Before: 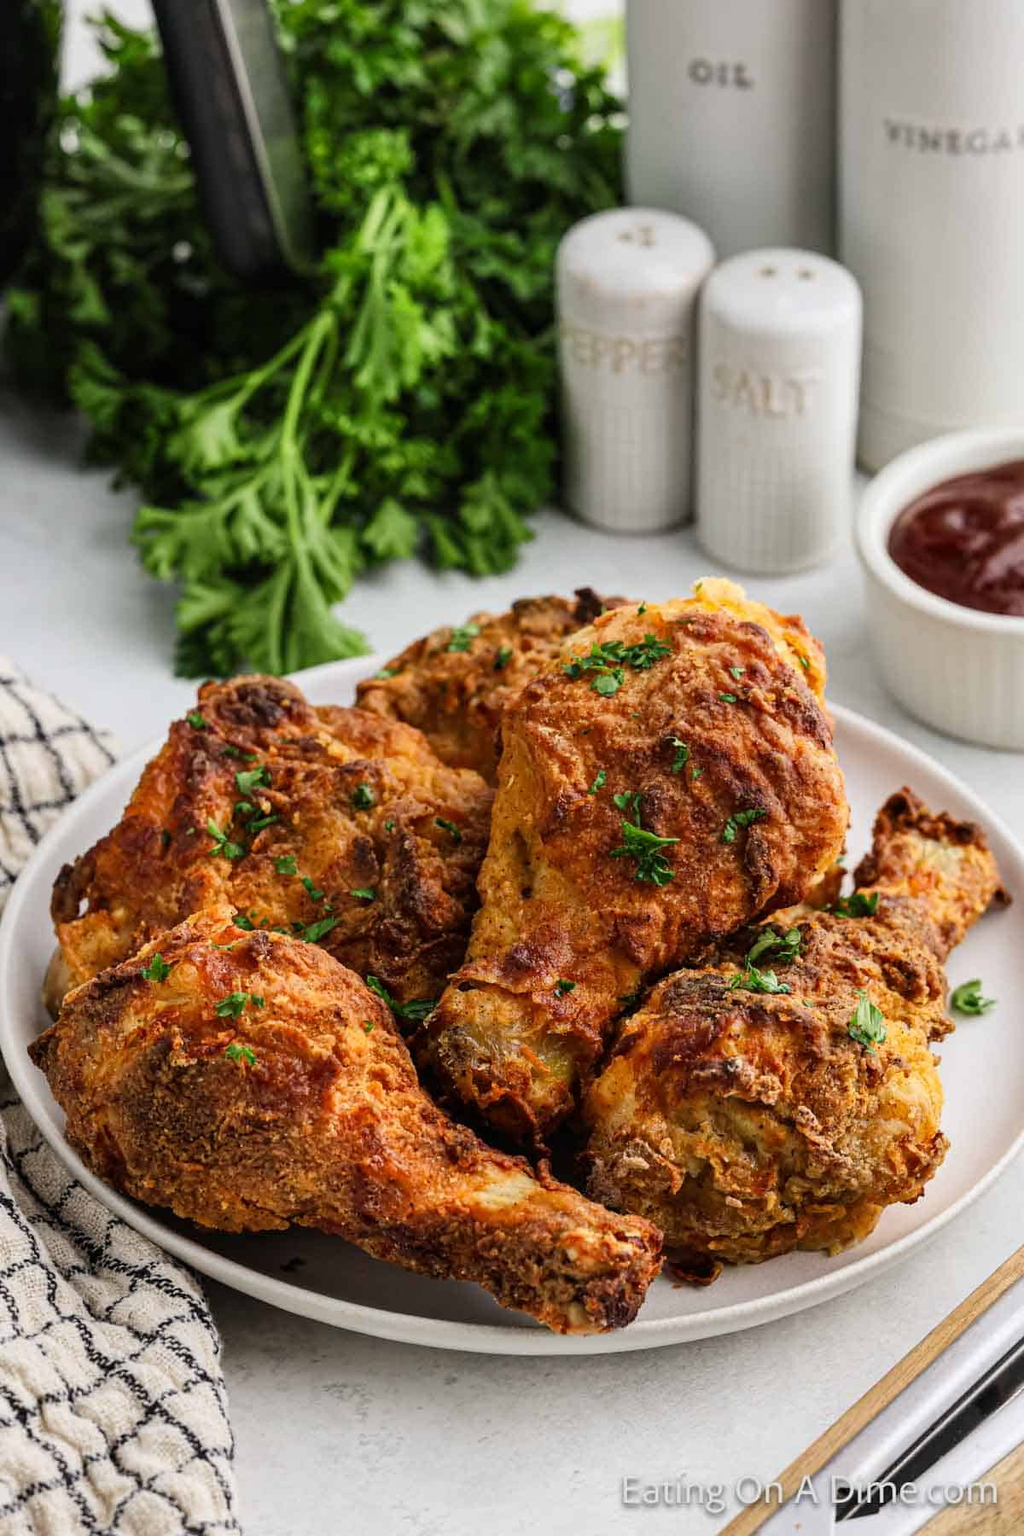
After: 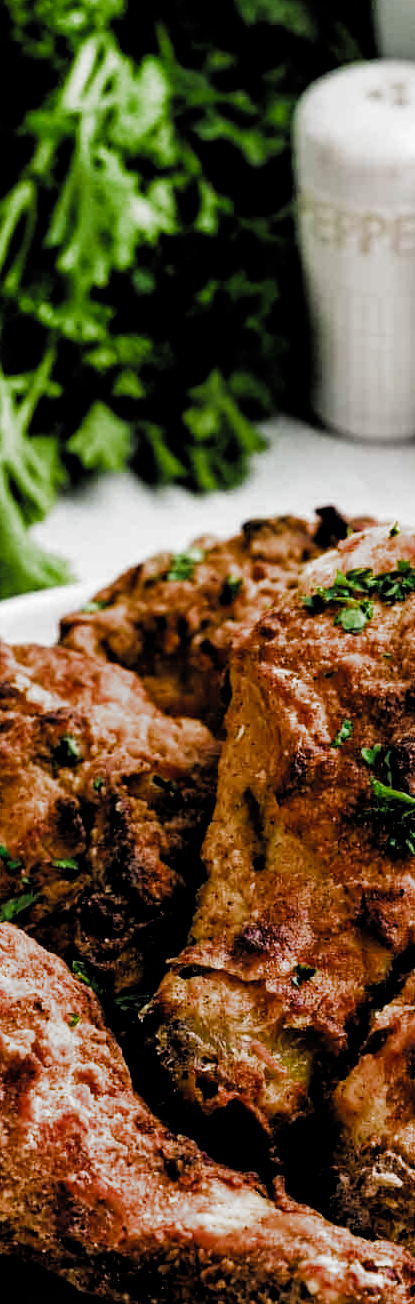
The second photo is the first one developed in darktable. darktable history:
crop and rotate: left 29.834%, top 10.201%, right 35.548%, bottom 17.351%
color balance rgb: shadows lift › chroma 2.027%, shadows lift › hue 250.63°, perceptual saturation grading › global saturation 25.427%, perceptual brilliance grading › global brilliance 15.161%, perceptual brilliance grading › shadows -35.66%
filmic rgb: black relative exposure -3.71 EV, white relative exposure 2.79 EV, threshold 5.94 EV, dynamic range scaling -5.74%, hardness 3.05, add noise in highlights 0.002, preserve chrominance max RGB, color science v3 (2019), use custom middle-gray values true, contrast in highlights soft, enable highlight reconstruction true
